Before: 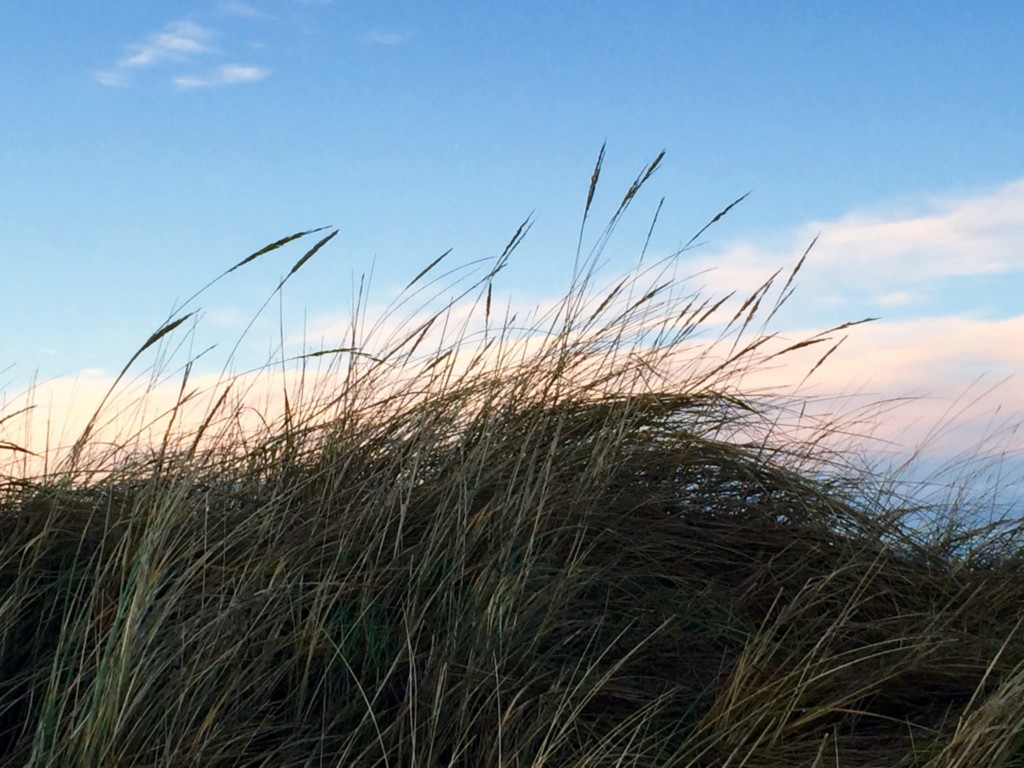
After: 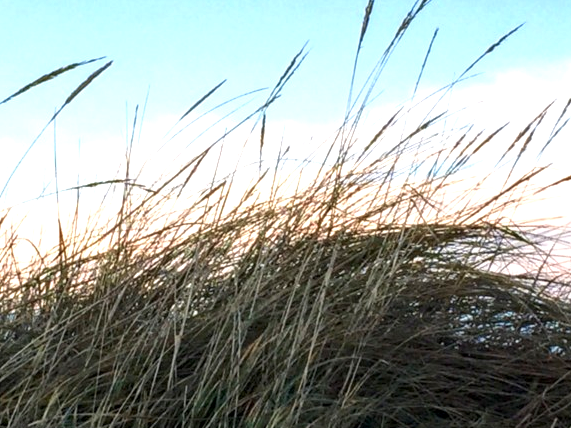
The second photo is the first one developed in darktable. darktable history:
crop and rotate: left 22.13%, top 22.054%, right 22.026%, bottom 22.102%
local contrast: detail 130%
exposure: exposure 0.785 EV, compensate highlight preservation false
